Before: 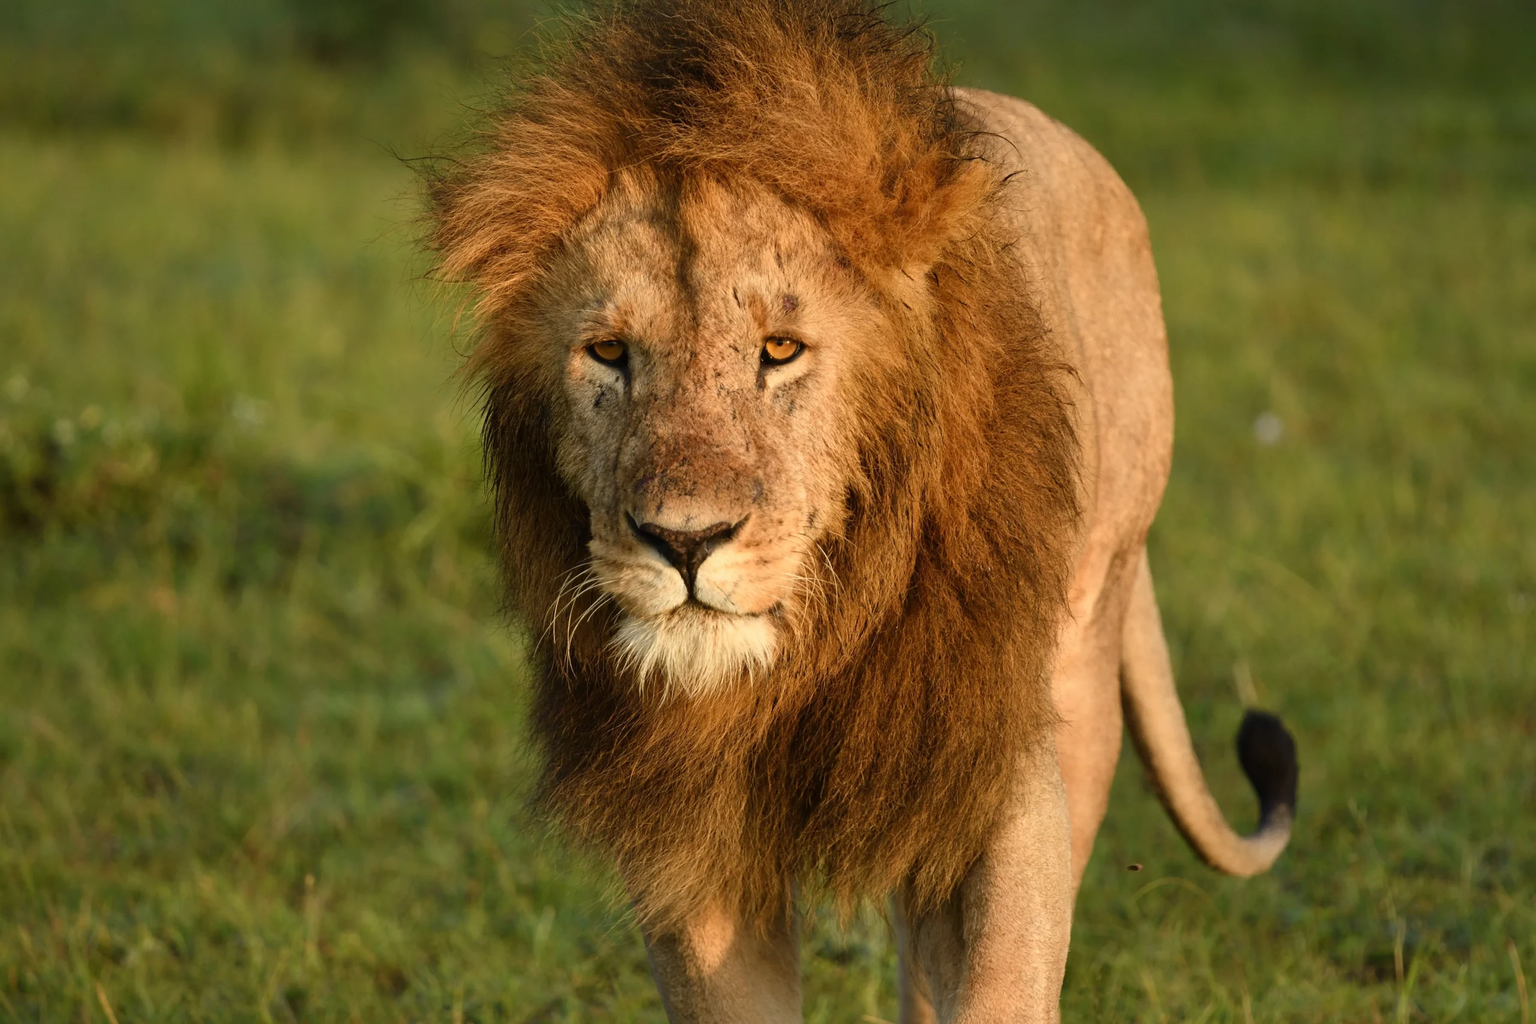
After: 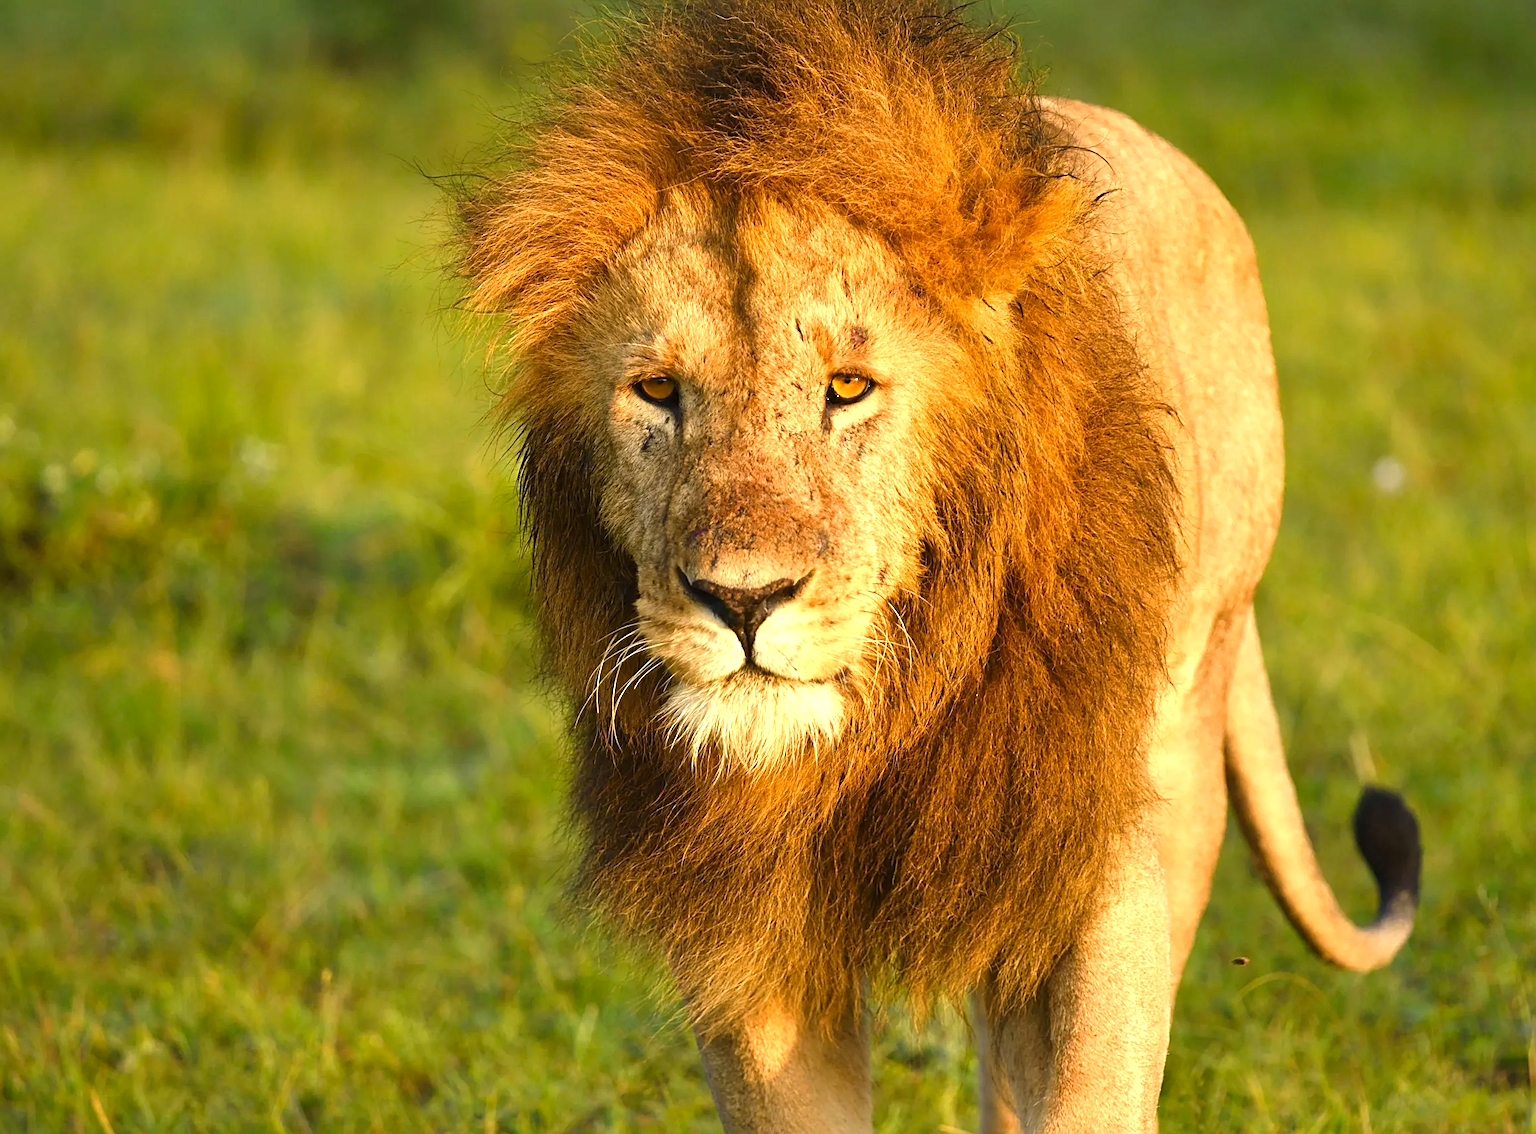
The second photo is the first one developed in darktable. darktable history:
sharpen: on, module defaults
color balance rgb: power › hue 73.31°, highlights gain › chroma 1.015%, highlights gain › hue 60.16°, linear chroma grading › global chroma 14.768%, perceptual saturation grading › global saturation 0.962%
crop and rotate: left 1.002%, right 8.689%
exposure: black level correction 0, exposure 1 EV, compensate exposure bias true, compensate highlight preservation false
